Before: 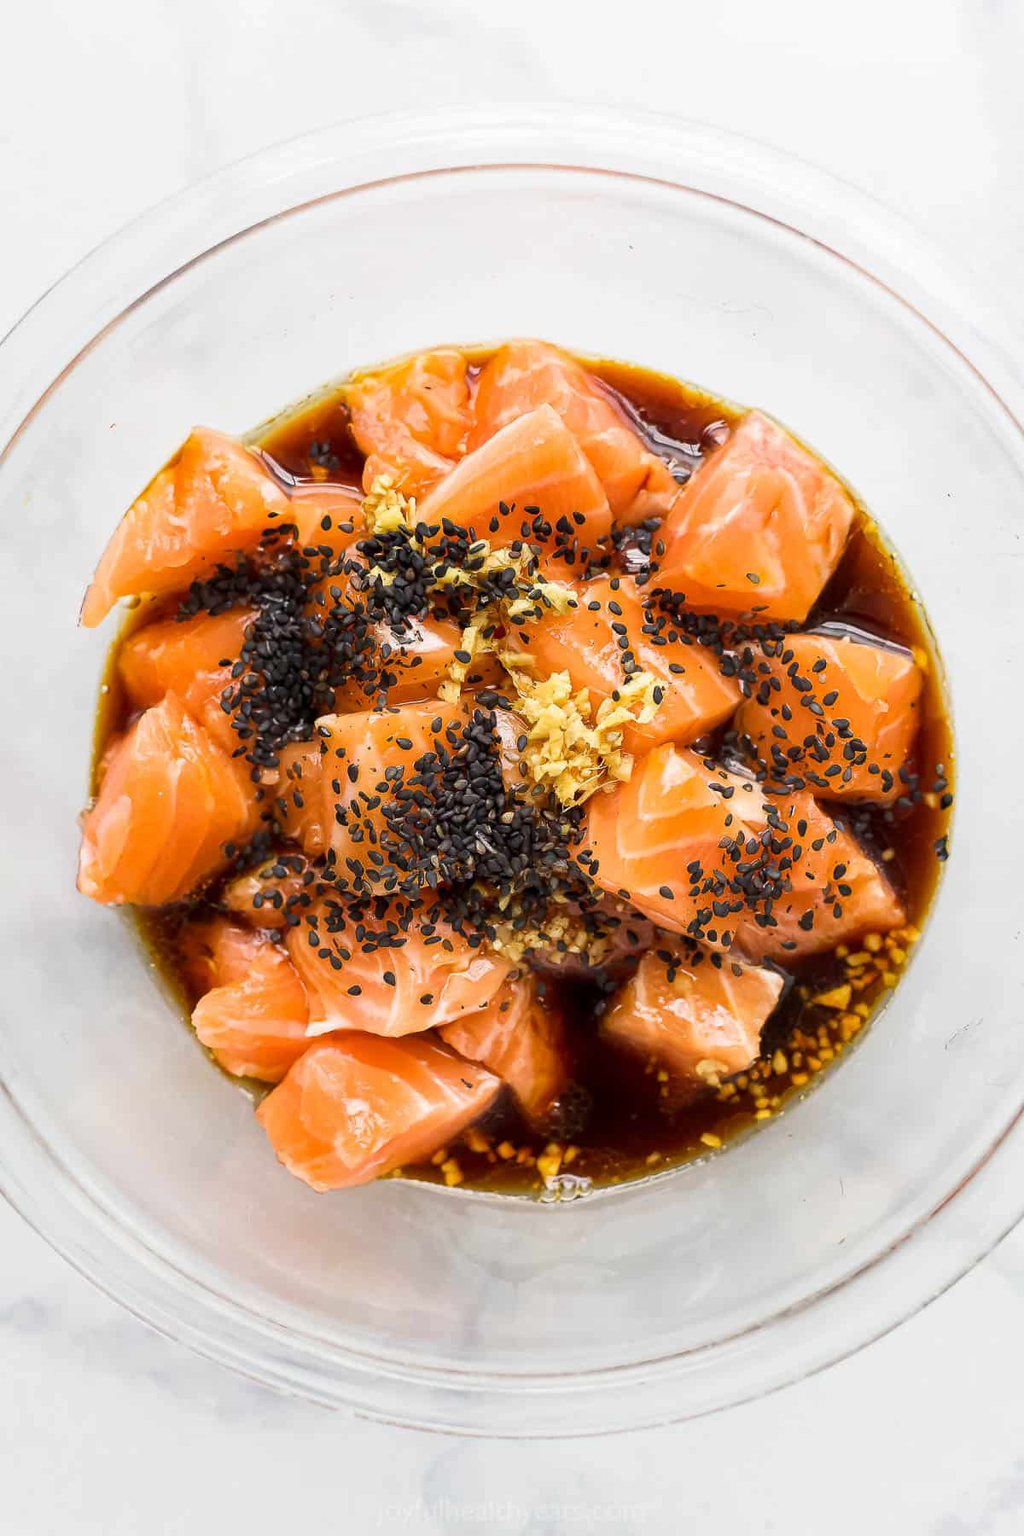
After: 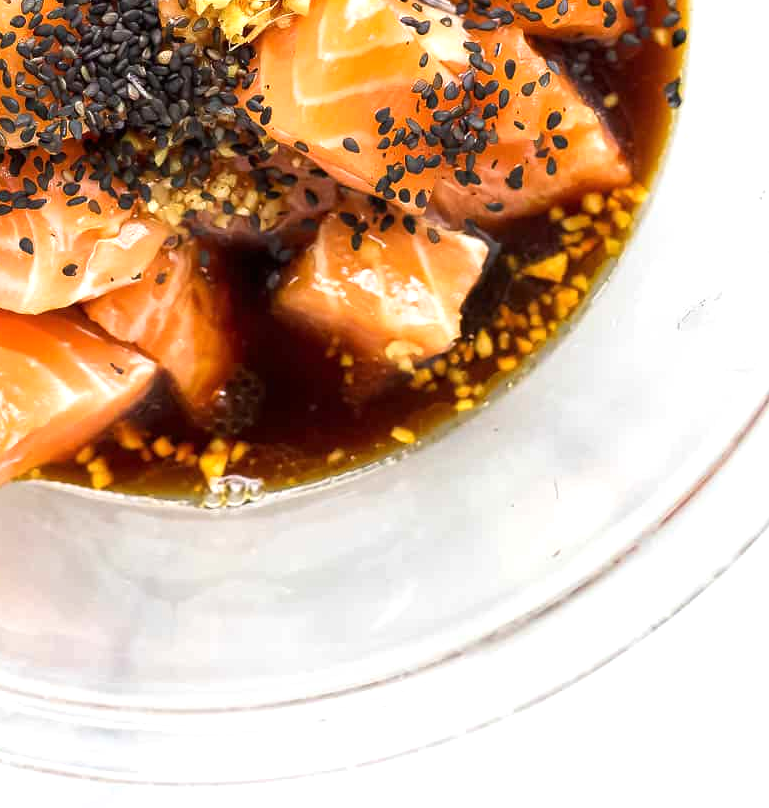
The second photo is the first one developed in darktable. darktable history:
crop and rotate: left 35.867%, top 50.103%, bottom 4.991%
exposure: black level correction 0, exposure 0.5 EV, compensate highlight preservation false
